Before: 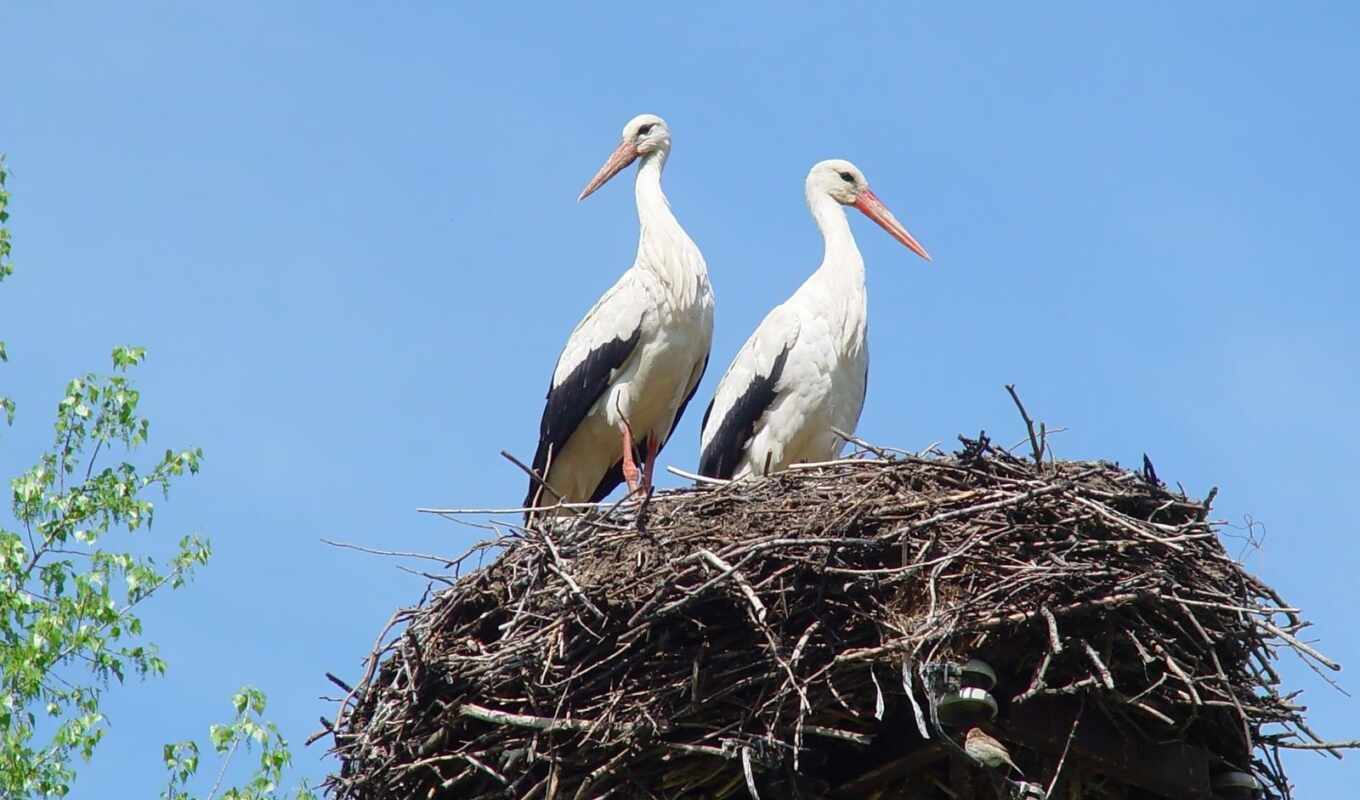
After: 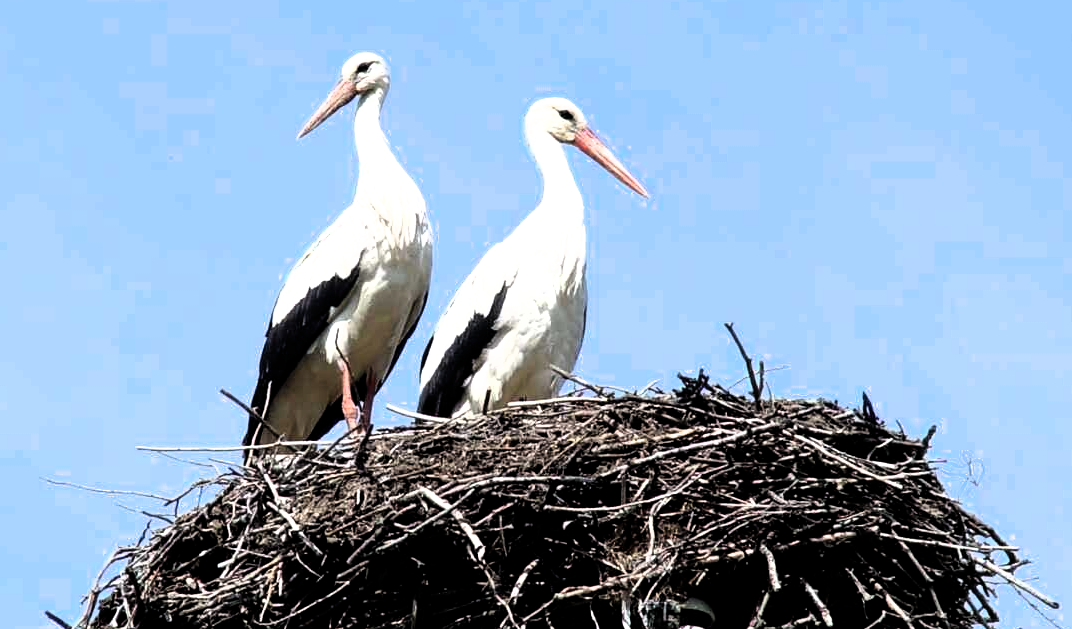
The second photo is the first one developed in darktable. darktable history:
crop and rotate: left 20.707%, top 7.809%, right 0.466%, bottom 13.443%
filmic rgb: black relative exposure -8.2 EV, white relative exposure 2.24 EV, hardness 7.18, latitude 85.34%, contrast 1.707, highlights saturation mix -3.78%, shadows ↔ highlights balance -2.48%, color science v4 (2020), contrast in shadows soft, contrast in highlights soft
